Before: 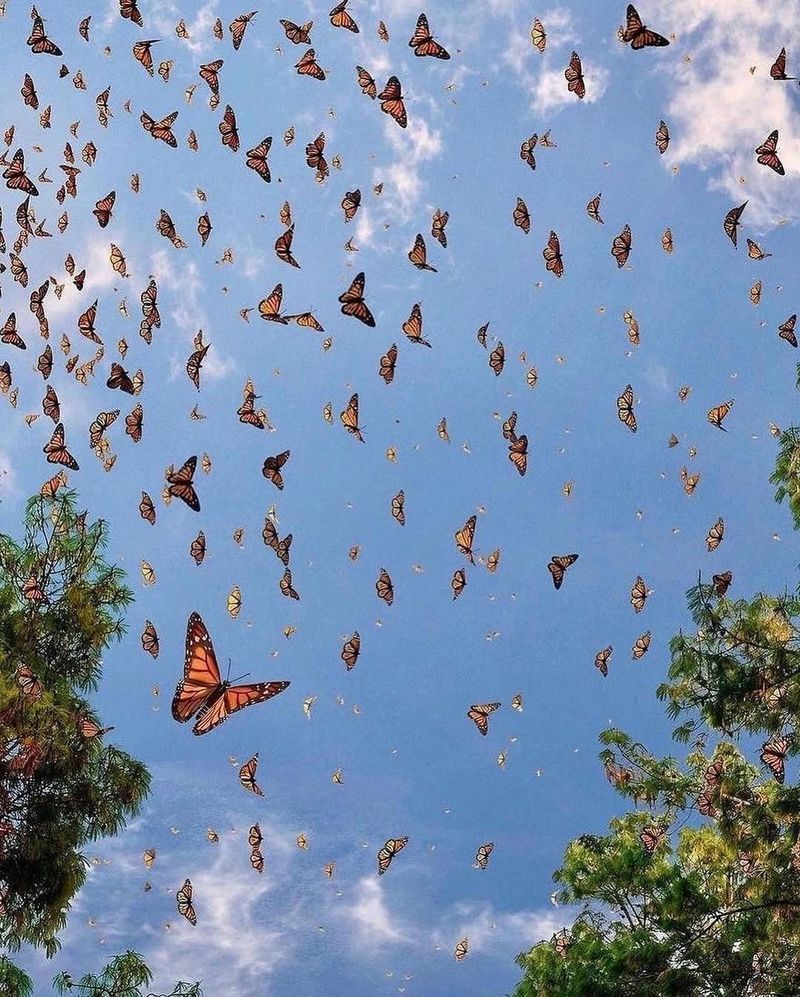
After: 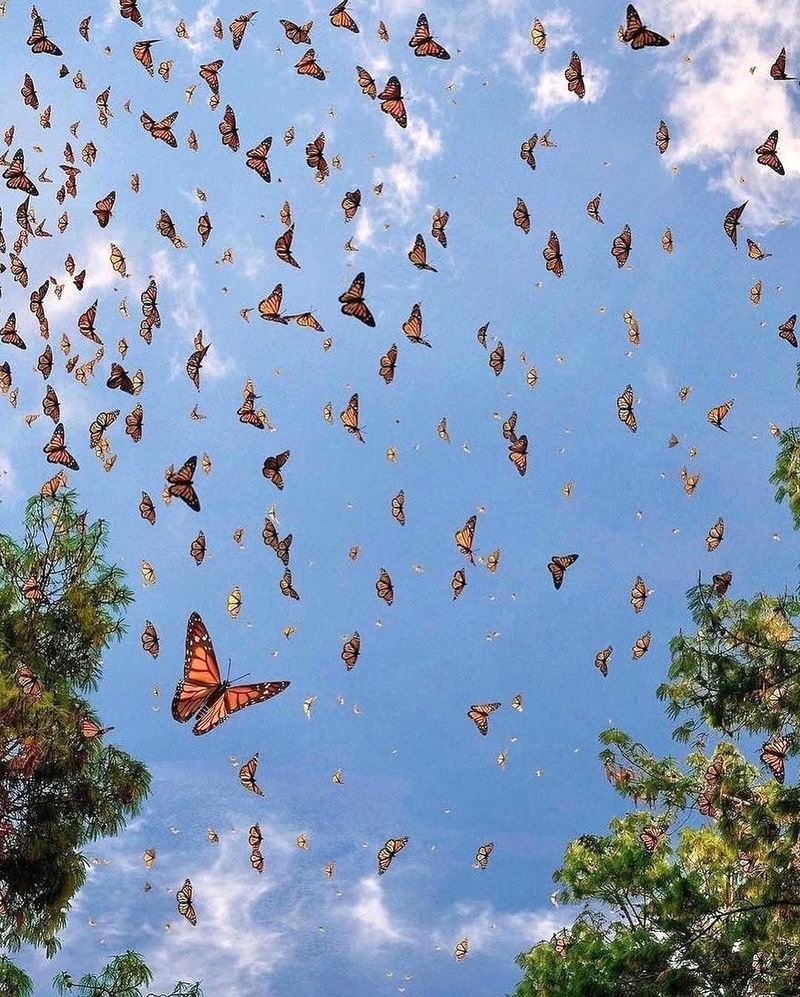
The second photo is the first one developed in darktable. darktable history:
exposure: exposure 0.231 EV, compensate highlight preservation false
